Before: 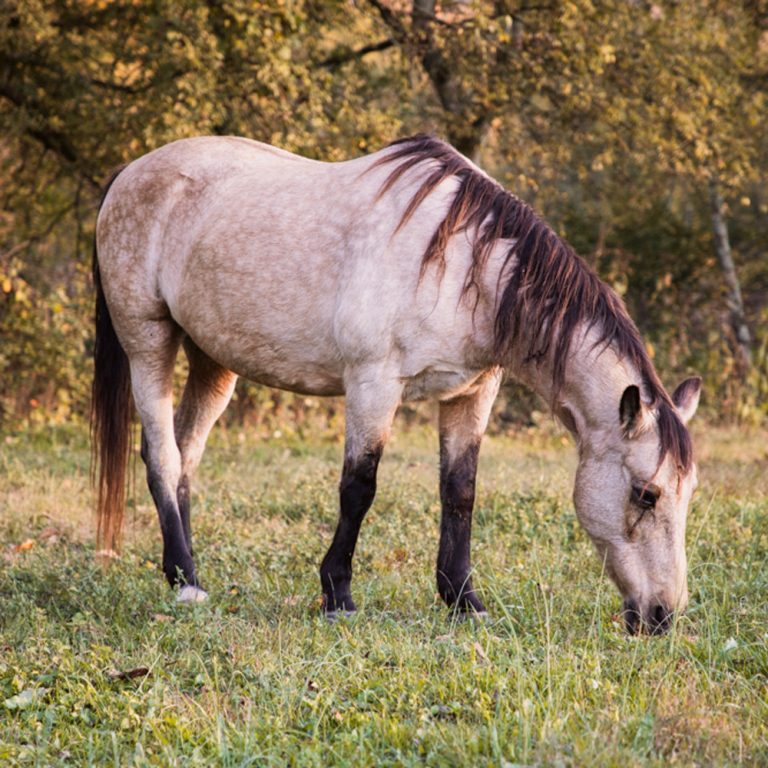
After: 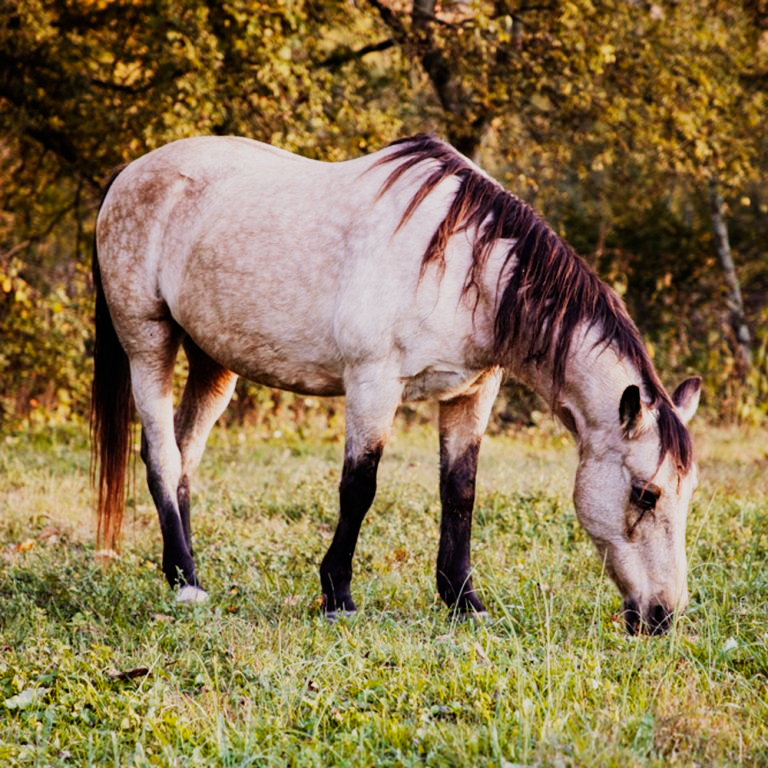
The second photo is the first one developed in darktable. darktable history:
sigmoid: contrast 1.8, skew -0.2, preserve hue 0%, red attenuation 0.1, red rotation 0.035, green attenuation 0.1, green rotation -0.017, blue attenuation 0.15, blue rotation -0.052, base primaries Rec2020
color balance rgb: perceptual saturation grading › global saturation 10%, global vibrance 10%
